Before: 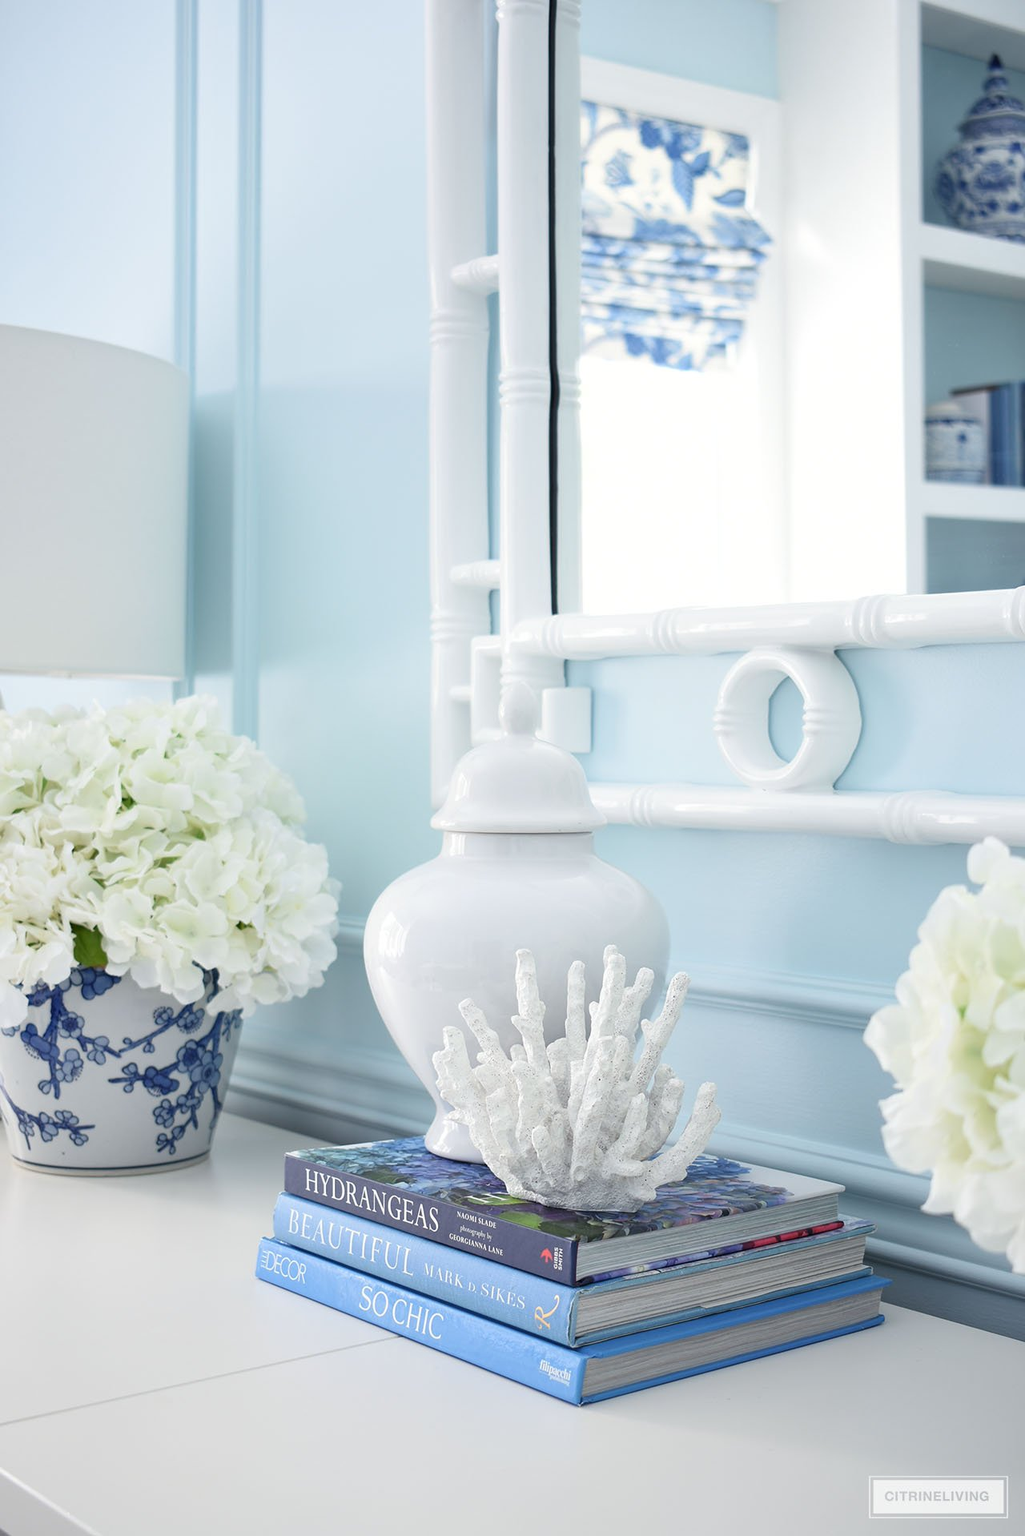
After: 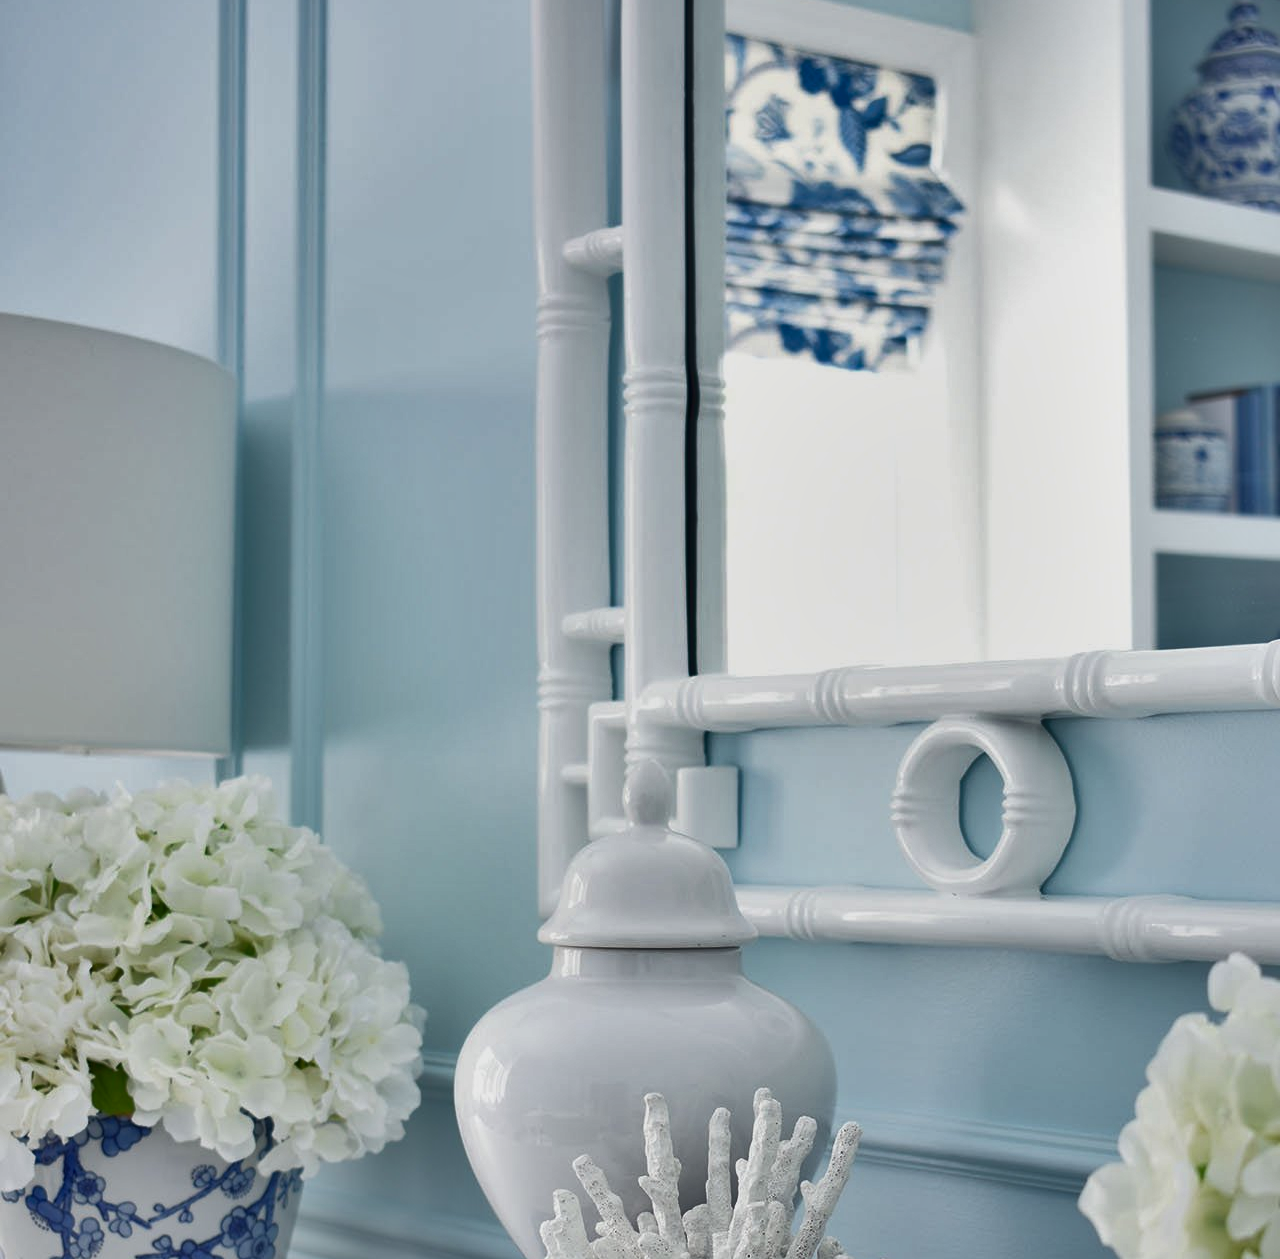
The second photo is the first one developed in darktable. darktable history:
shadows and highlights: white point adjustment -3.64, highlights -63.34, highlights color adjustment 42%, soften with gaussian
exposure: exposure -0.041 EV, compensate highlight preservation false
crop and rotate: top 4.848%, bottom 29.503%
